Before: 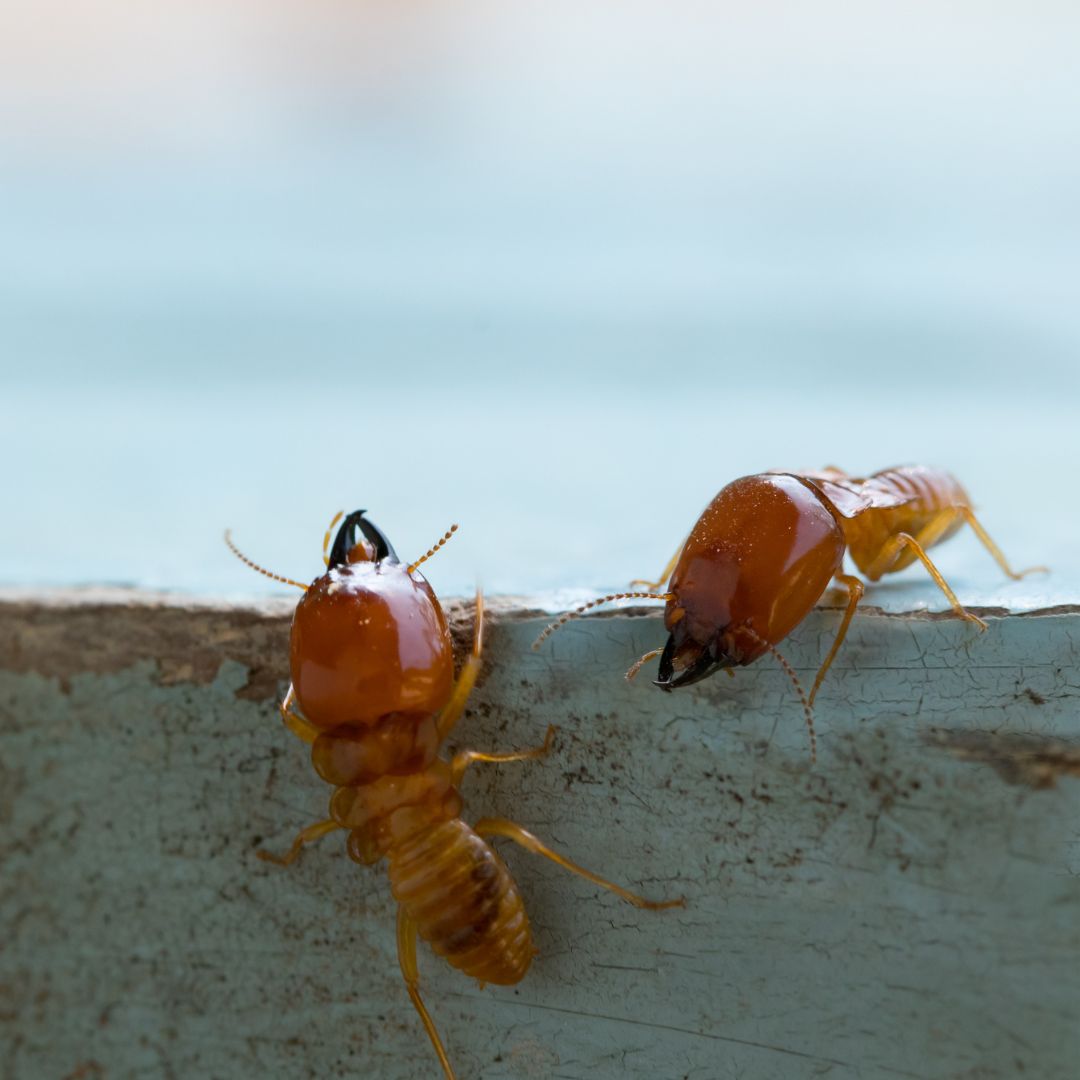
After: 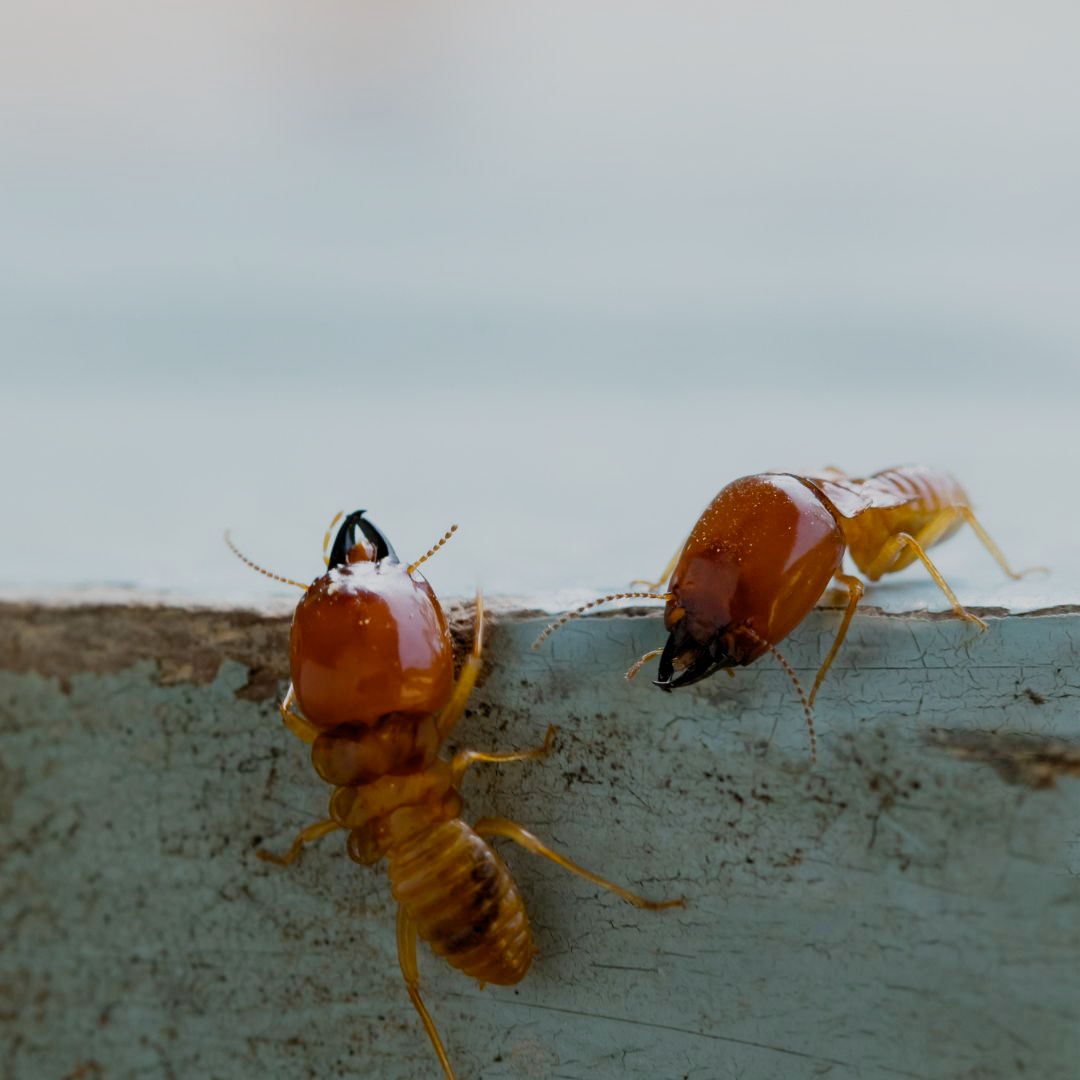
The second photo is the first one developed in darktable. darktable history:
filmic rgb: black relative exposure -7.65 EV, white relative exposure 4.56 EV, hardness 3.61, add noise in highlights 0.001, preserve chrominance no, color science v3 (2019), use custom middle-gray values true, contrast in highlights soft
